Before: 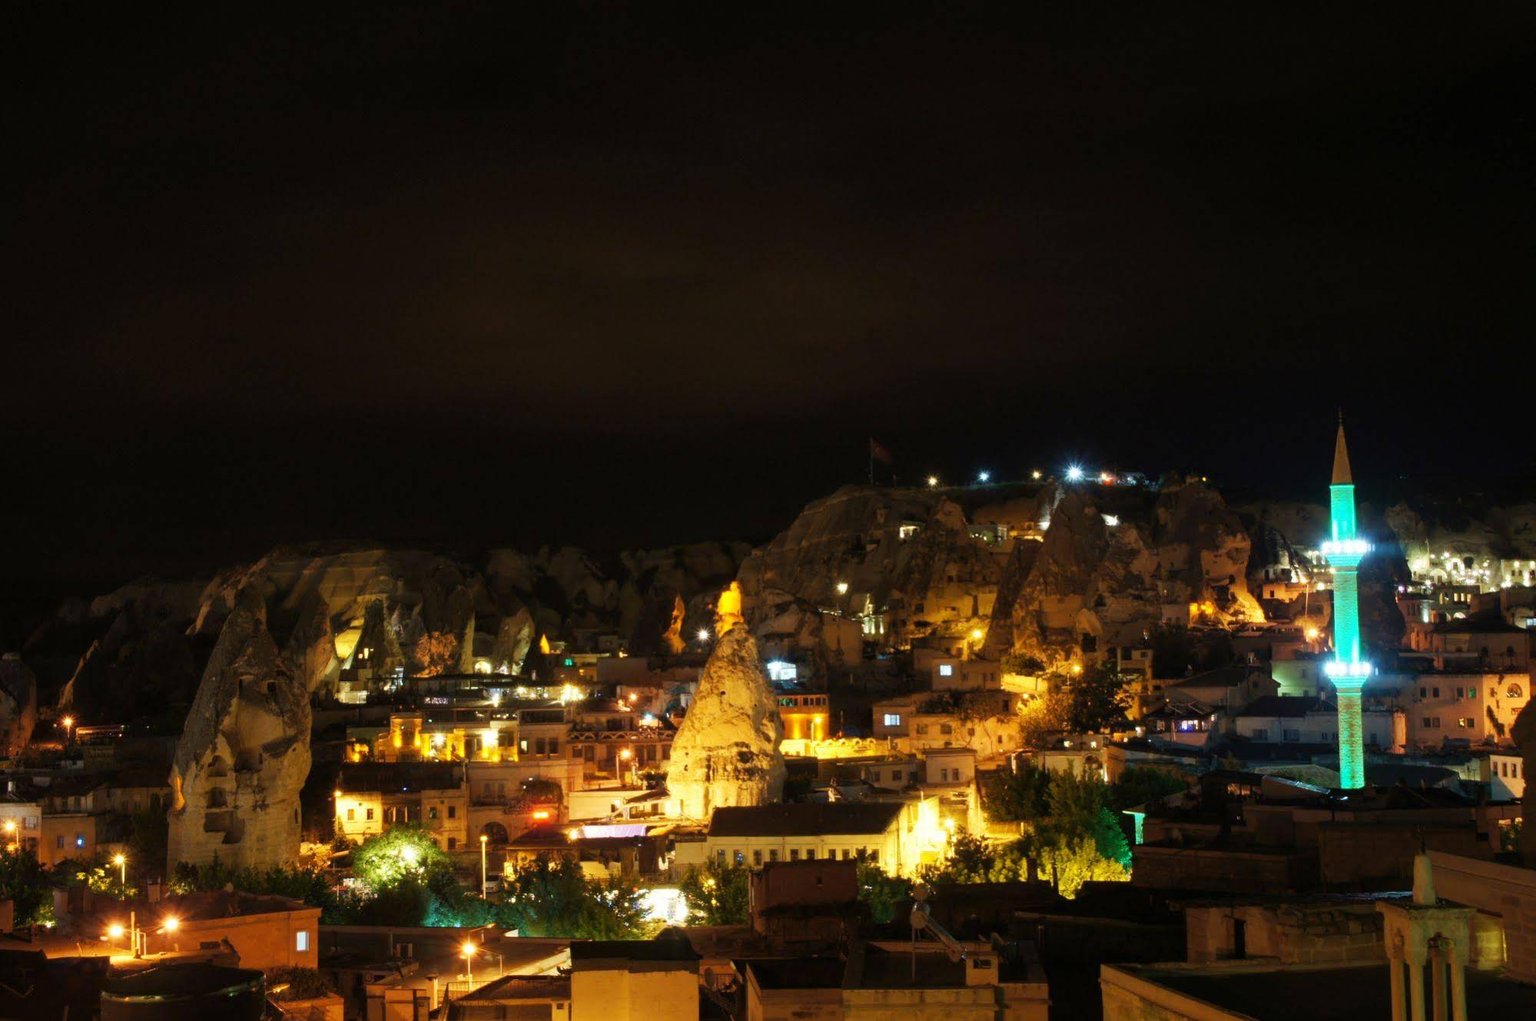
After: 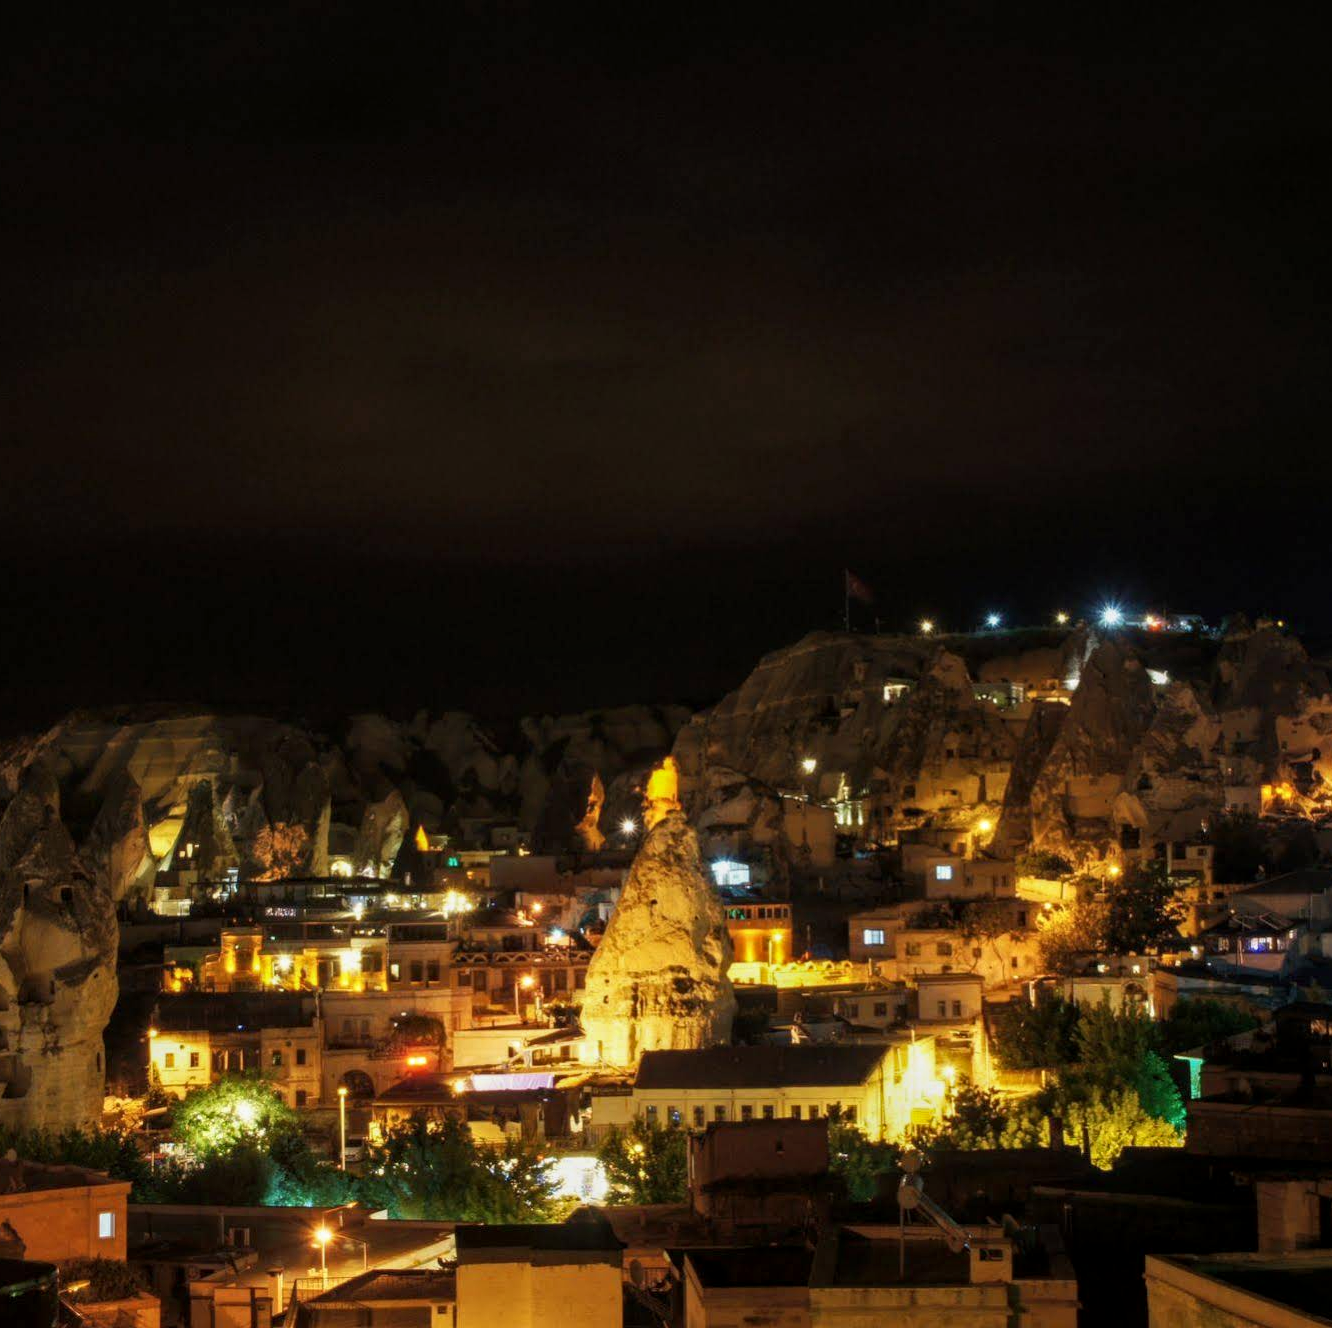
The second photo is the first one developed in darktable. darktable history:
exposure: exposure -0.151 EV, compensate exposure bias true, compensate highlight preservation false
local contrast: on, module defaults
crop and rotate: left 14.376%, right 18.942%
